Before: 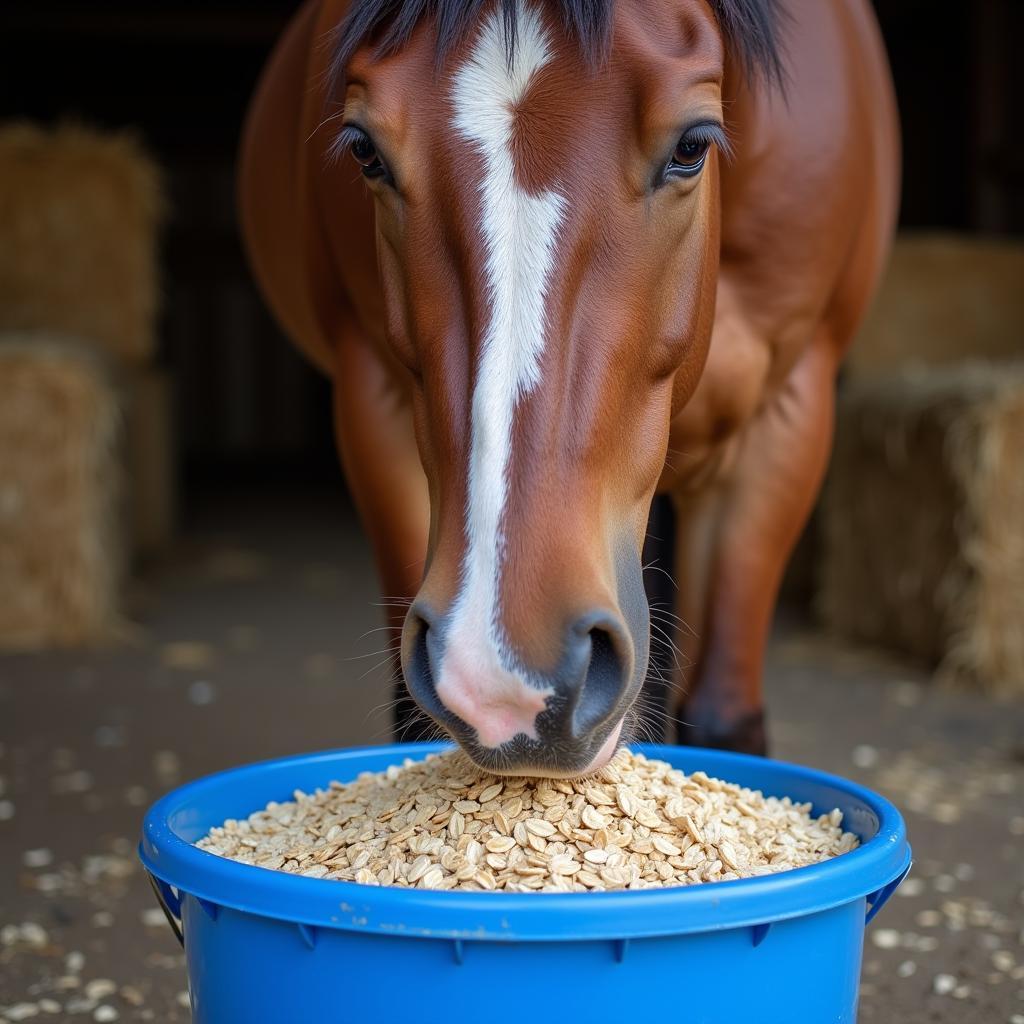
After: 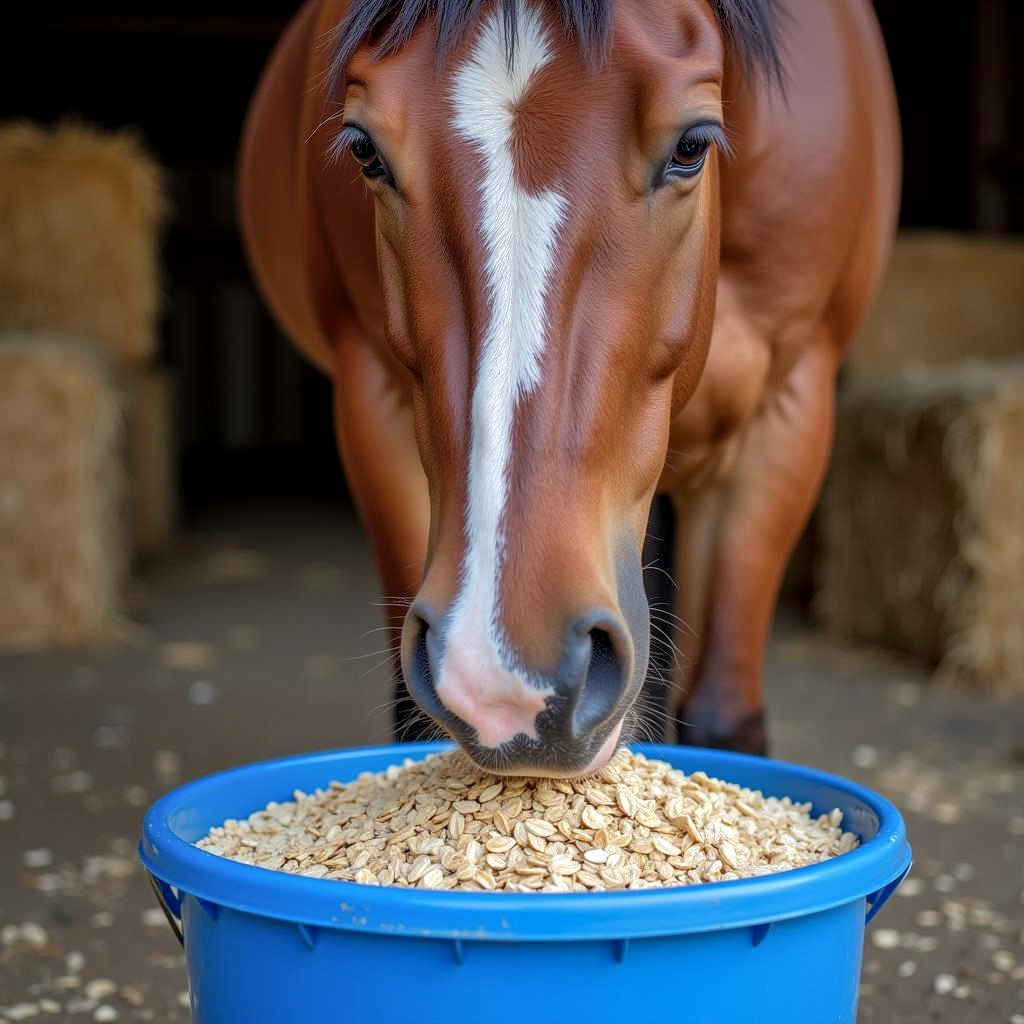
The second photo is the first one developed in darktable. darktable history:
shadows and highlights: highlights color adjustment 52.59%
local contrast: on, module defaults
